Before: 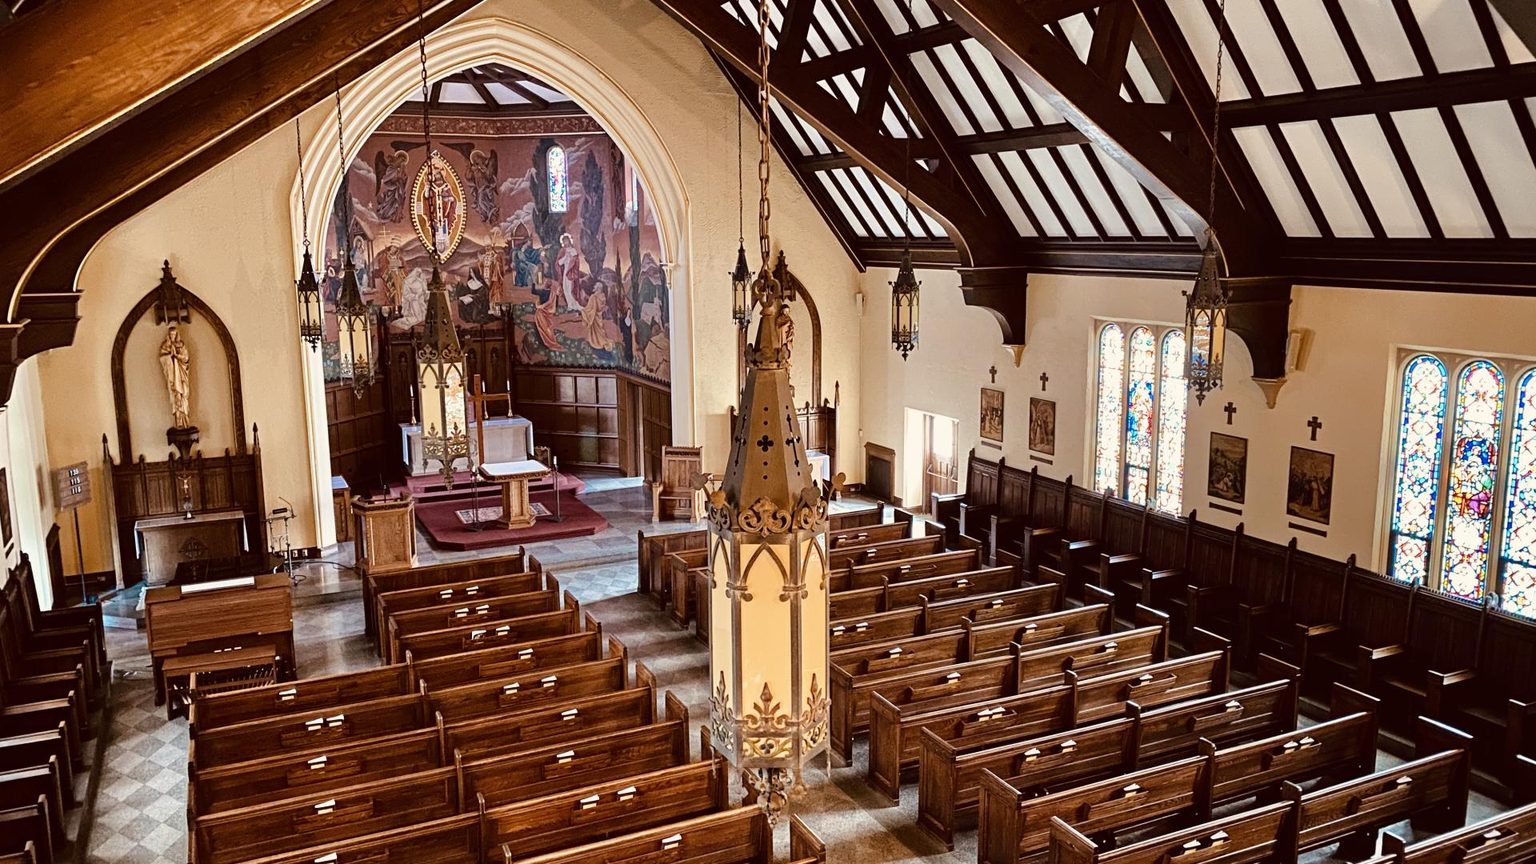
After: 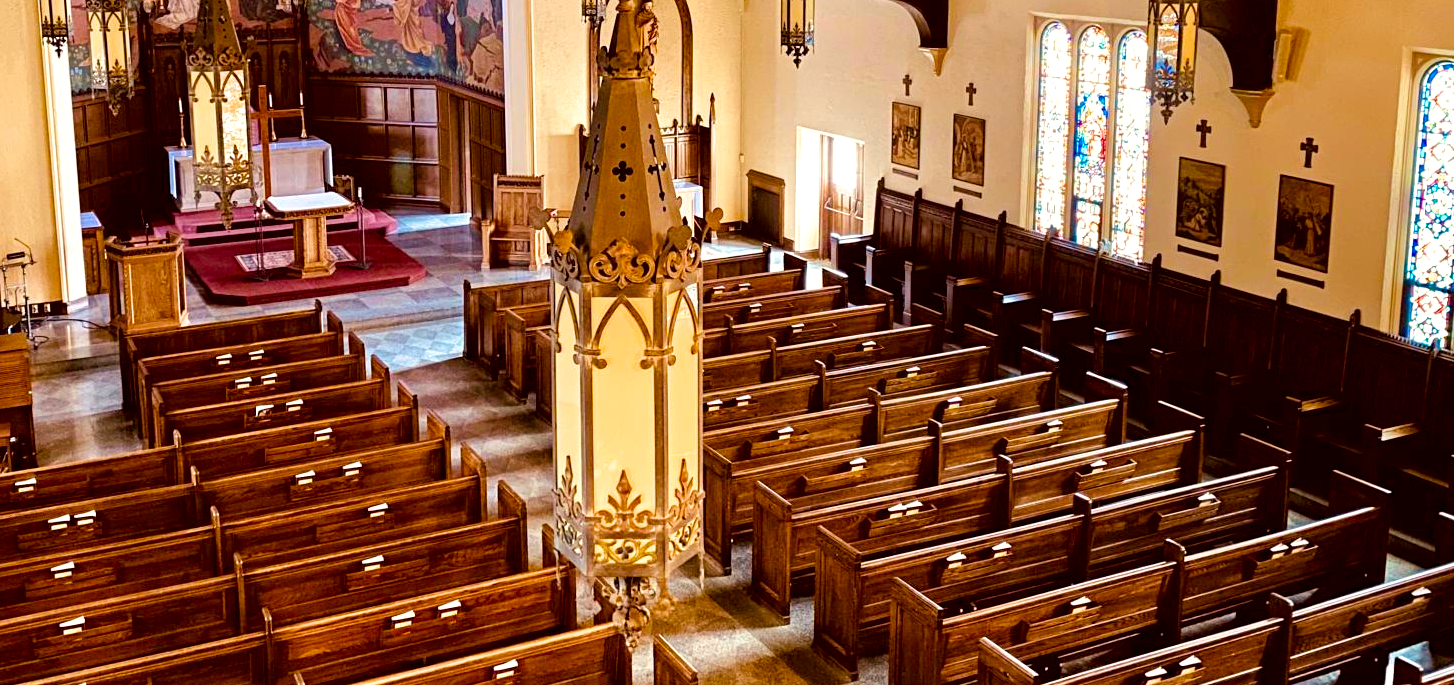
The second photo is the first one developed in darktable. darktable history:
exposure: black level correction 0.005, exposure 0.282 EV, compensate highlight preservation false
crop and rotate: left 17.397%, top 35.48%, right 6.834%, bottom 1.041%
velvia: strength 50.66%, mid-tones bias 0.511
